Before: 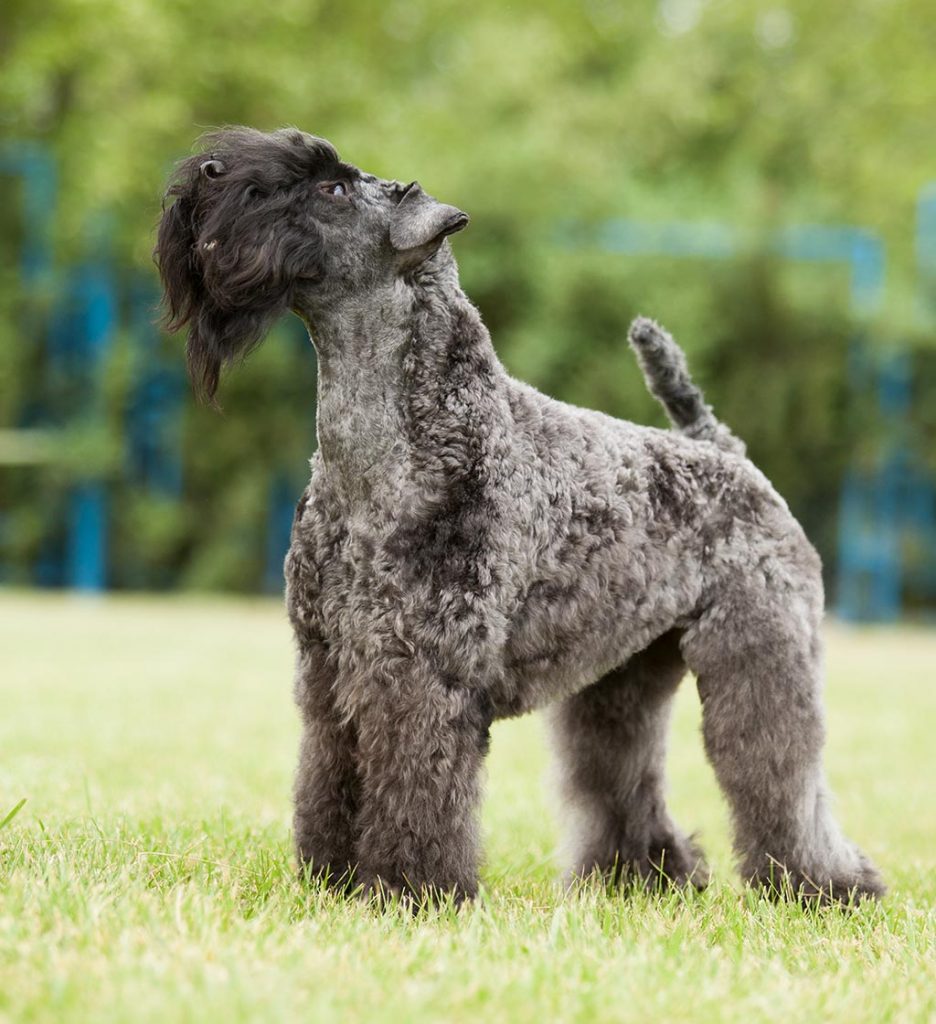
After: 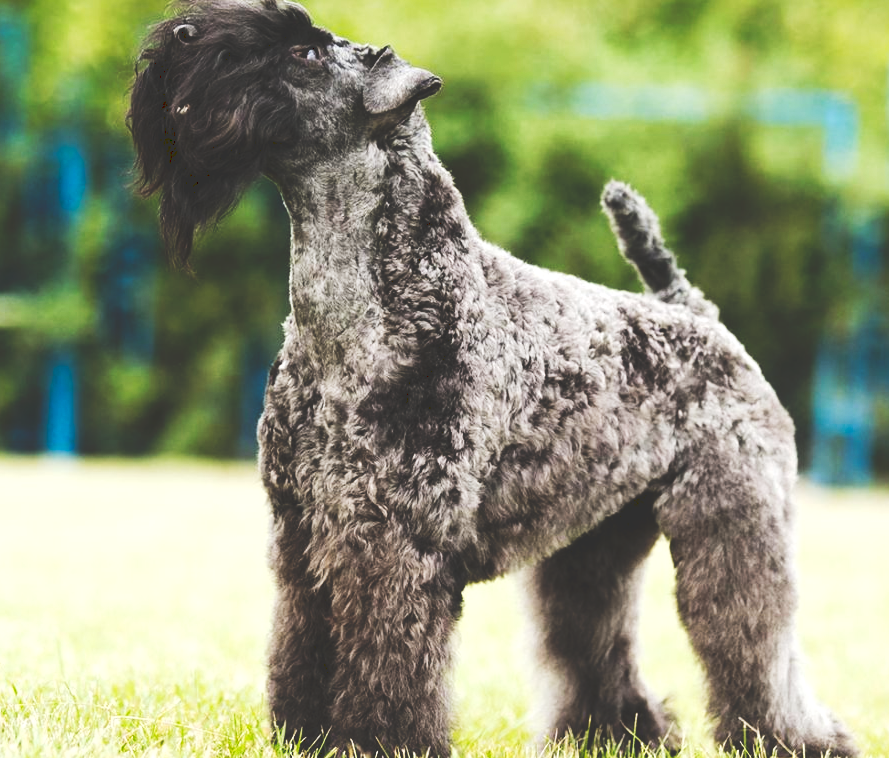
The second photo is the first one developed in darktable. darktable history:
tone equalizer: -8 EV -0.417 EV, -7 EV -0.389 EV, -6 EV -0.333 EV, -5 EV -0.222 EV, -3 EV 0.222 EV, -2 EV 0.333 EV, -1 EV 0.389 EV, +0 EV 0.417 EV, edges refinement/feathering 500, mask exposure compensation -1.25 EV, preserve details no
shadows and highlights: shadows 25, highlights -25
tone curve: curves: ch0 [(0, 0) (0.003, 0.183) (0.011, 0.183) (0.025, 0.184) (0.044, 0.188) (0.069, 0.197) (0.1, 0.204) (0.136, 0.212) (0.177, 0.226) (0.224, 0.24) (0.277, 0.273) (0.335, 0.322) (0.399, 0.388) (0.468, 0.468) (0.543, 0.579) (0.623, 0.686) (0.709, 0.792) (0.801, 0.877) (0.898, 0.939) (1, 1)], preserve colors none
crop and rotate: left 2.991%, top 13.302%, right 1.981%, bottom 12.636%
